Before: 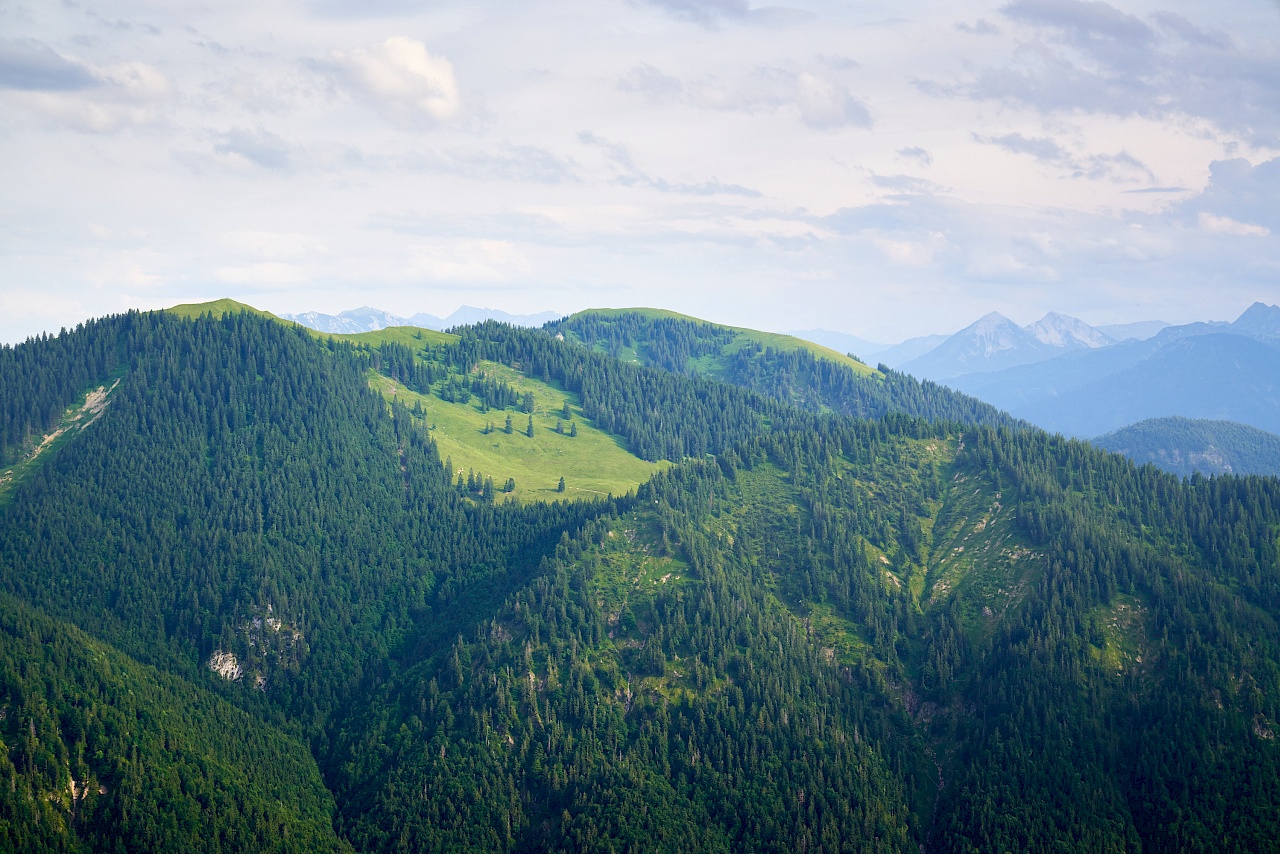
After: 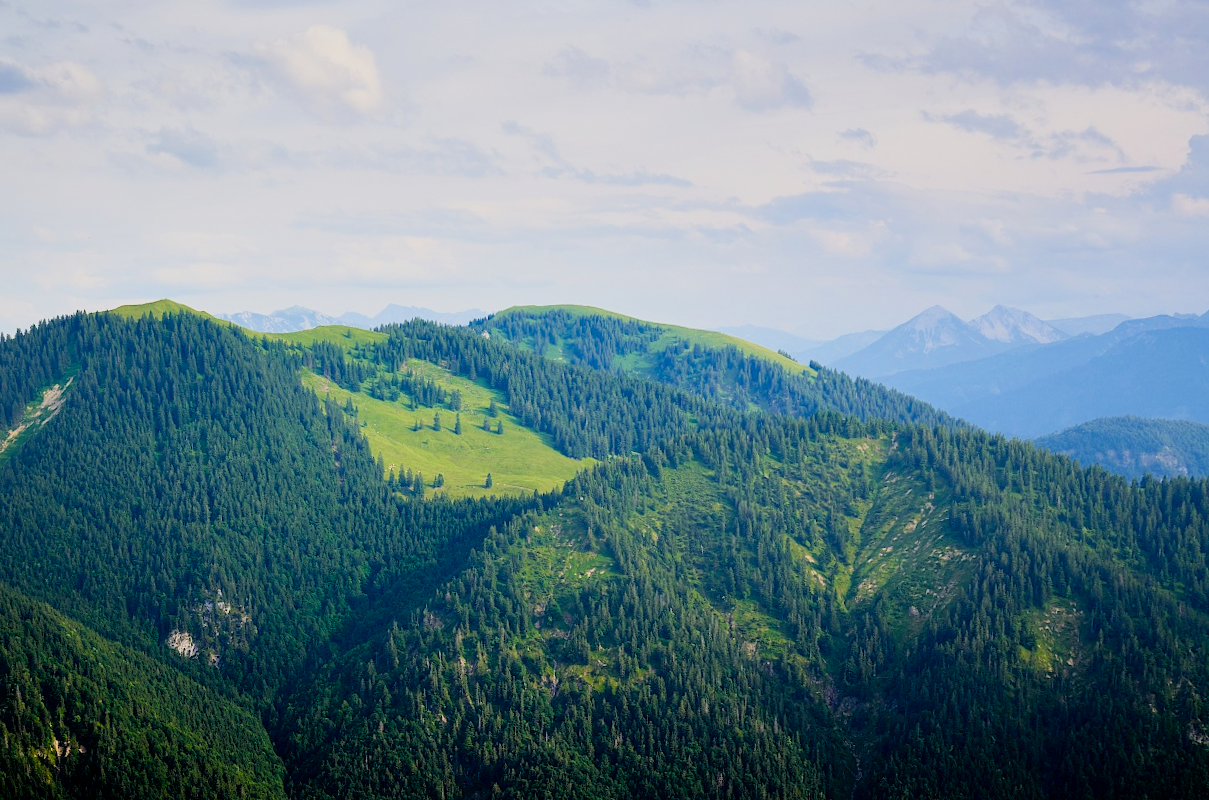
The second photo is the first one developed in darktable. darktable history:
filmic rgb: black relative exposure -7.75 EV, white relative exposure 4.4 EV, threshold 3 EV, target black luminance 0%, hardness 3.76, latitude 50.51%, contrast 1.074, highlights saturation mix 10%, shadows ↔ highlights balance -0.22%, color science v4 (2020), enable highlight reconstruction true
rotate and perspective: rotation 0.062°, lens shift (vertical) 0.115, lens shift (horizontal) -0.133, crop left 0.047, crop right 0.94, crop top 0.061, crop bottom 0.94
